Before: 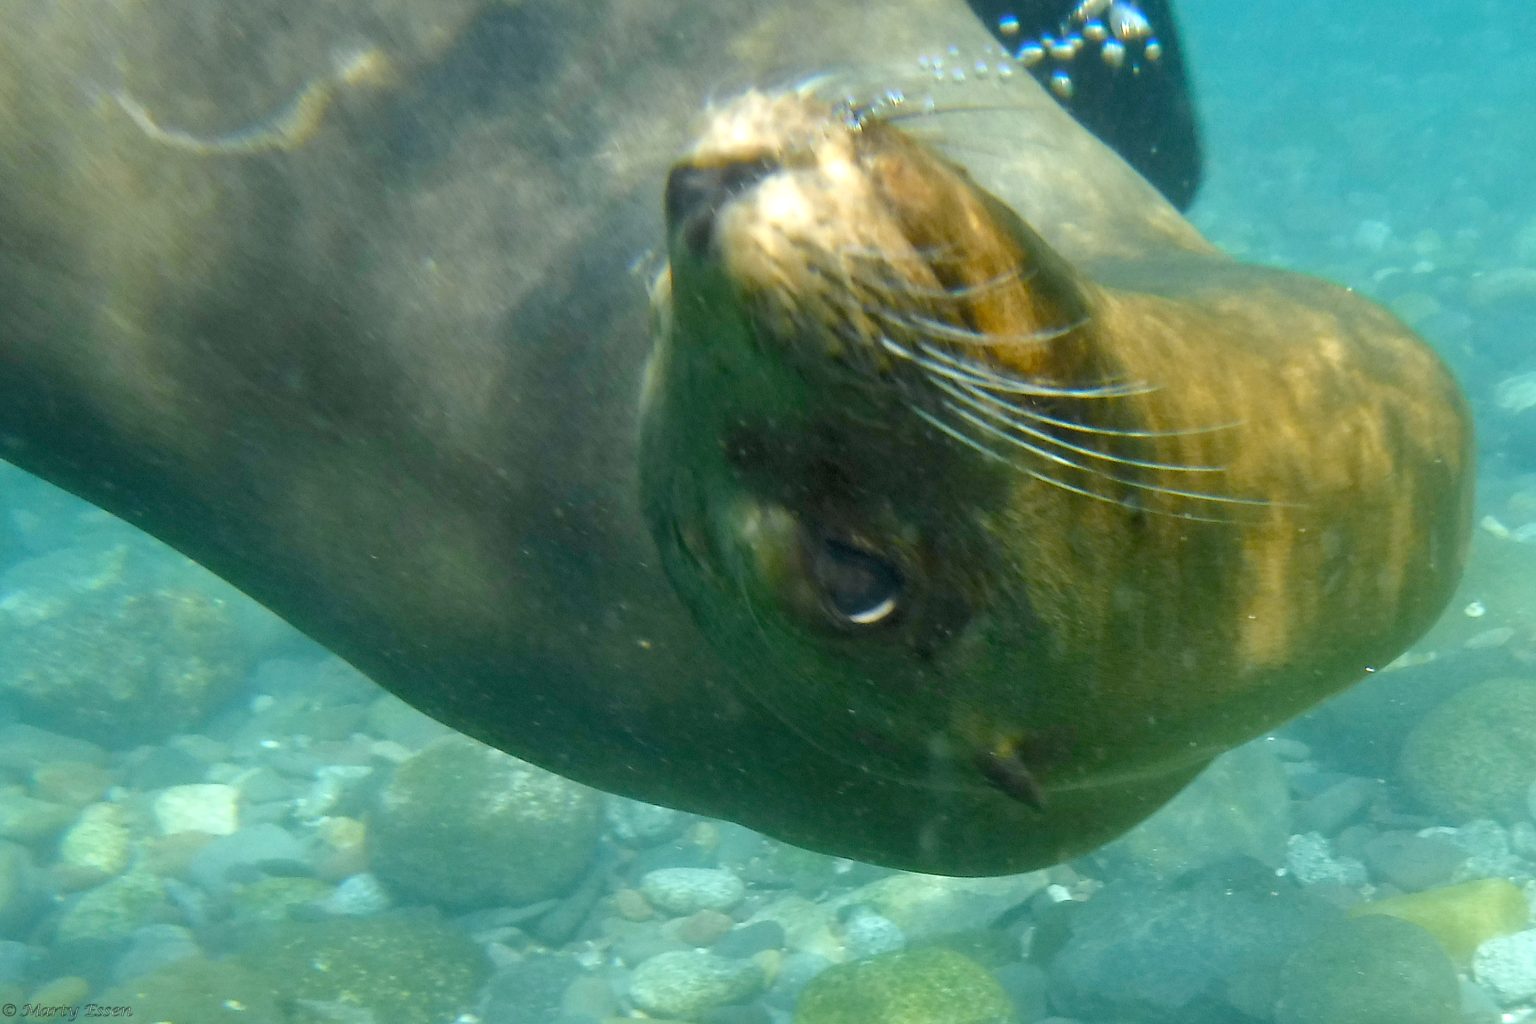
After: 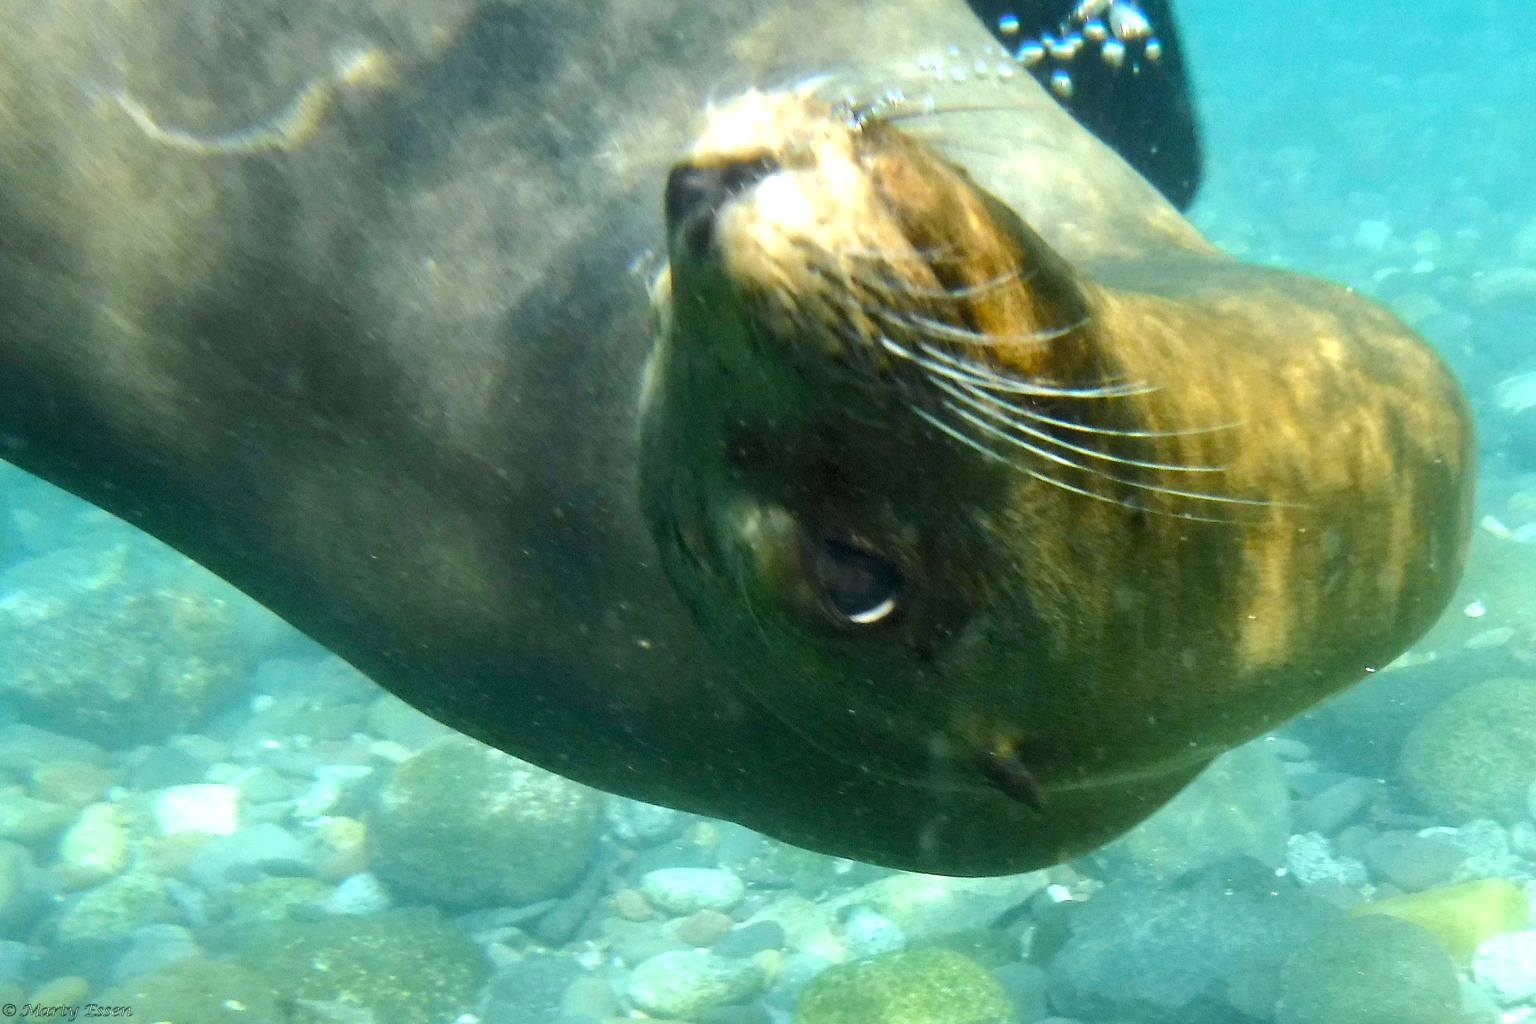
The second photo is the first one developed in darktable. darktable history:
tone equalizer: -8 EV -0.782 EV, -7 EV -0.723 EV, -6 EV -0.601 EV, -5 EV -0.405 EV, -3 EV 0.404 EV, -2 EV 0.6 EV, -1 EV 0.696 EV, +0 EV 0.771 EV, edges refinement/feathering 500, mask exposure compensation -1.57 EV, preserve details no
